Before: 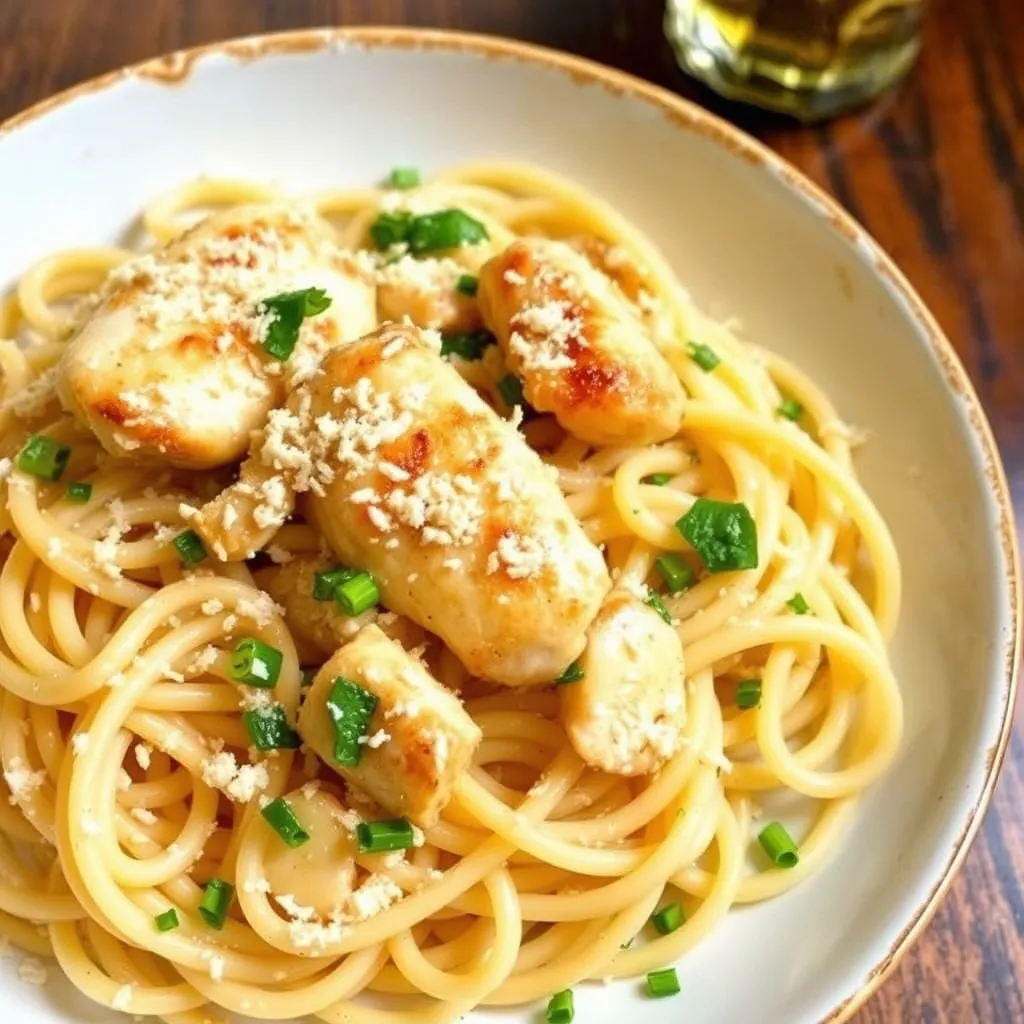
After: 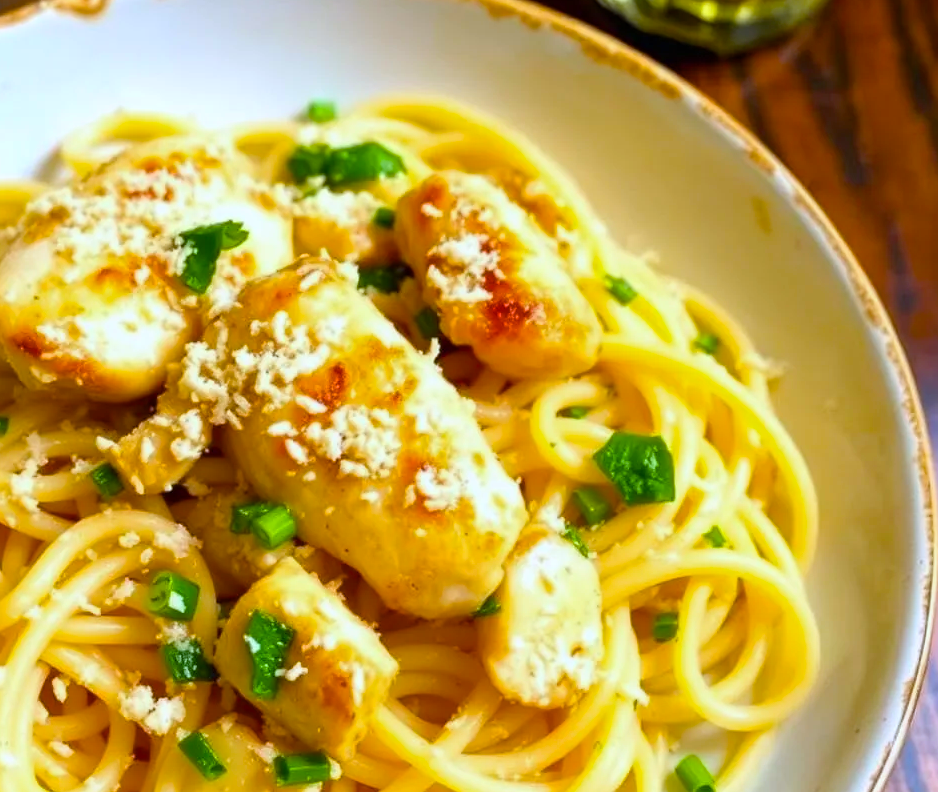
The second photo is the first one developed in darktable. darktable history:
crop: left 8.155%, top 6.611%, bottom 15.385%
color balance rgb: linear chroma grading › global chroma 15%, perceptual saturation grading › global saturation 30%
white balance: red 0.954, blue 1.079
